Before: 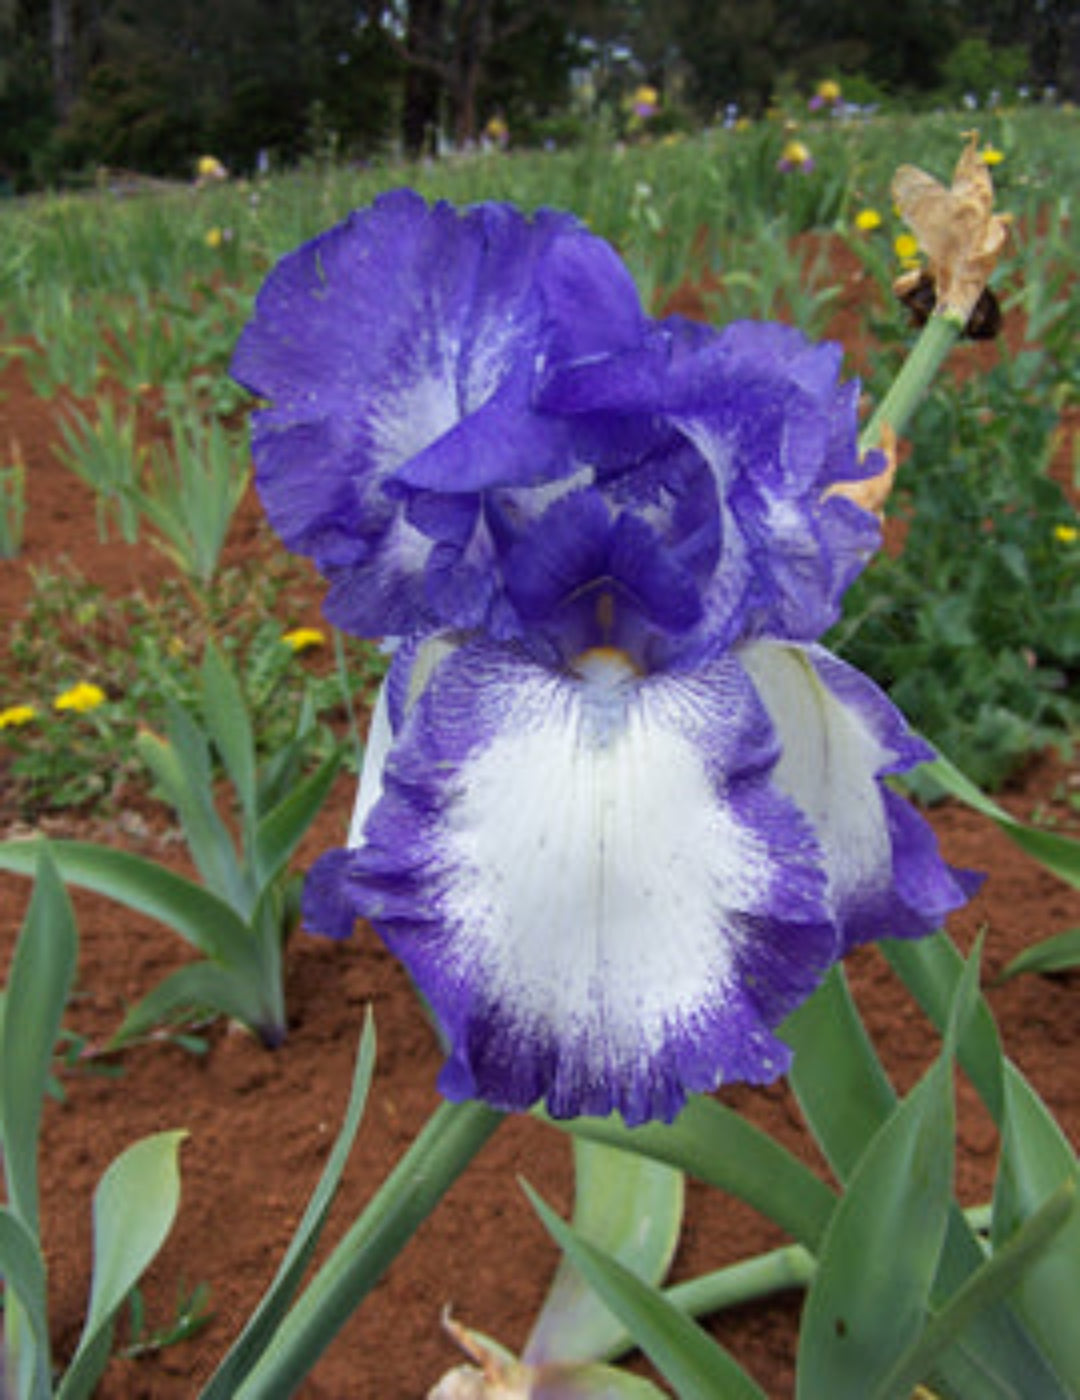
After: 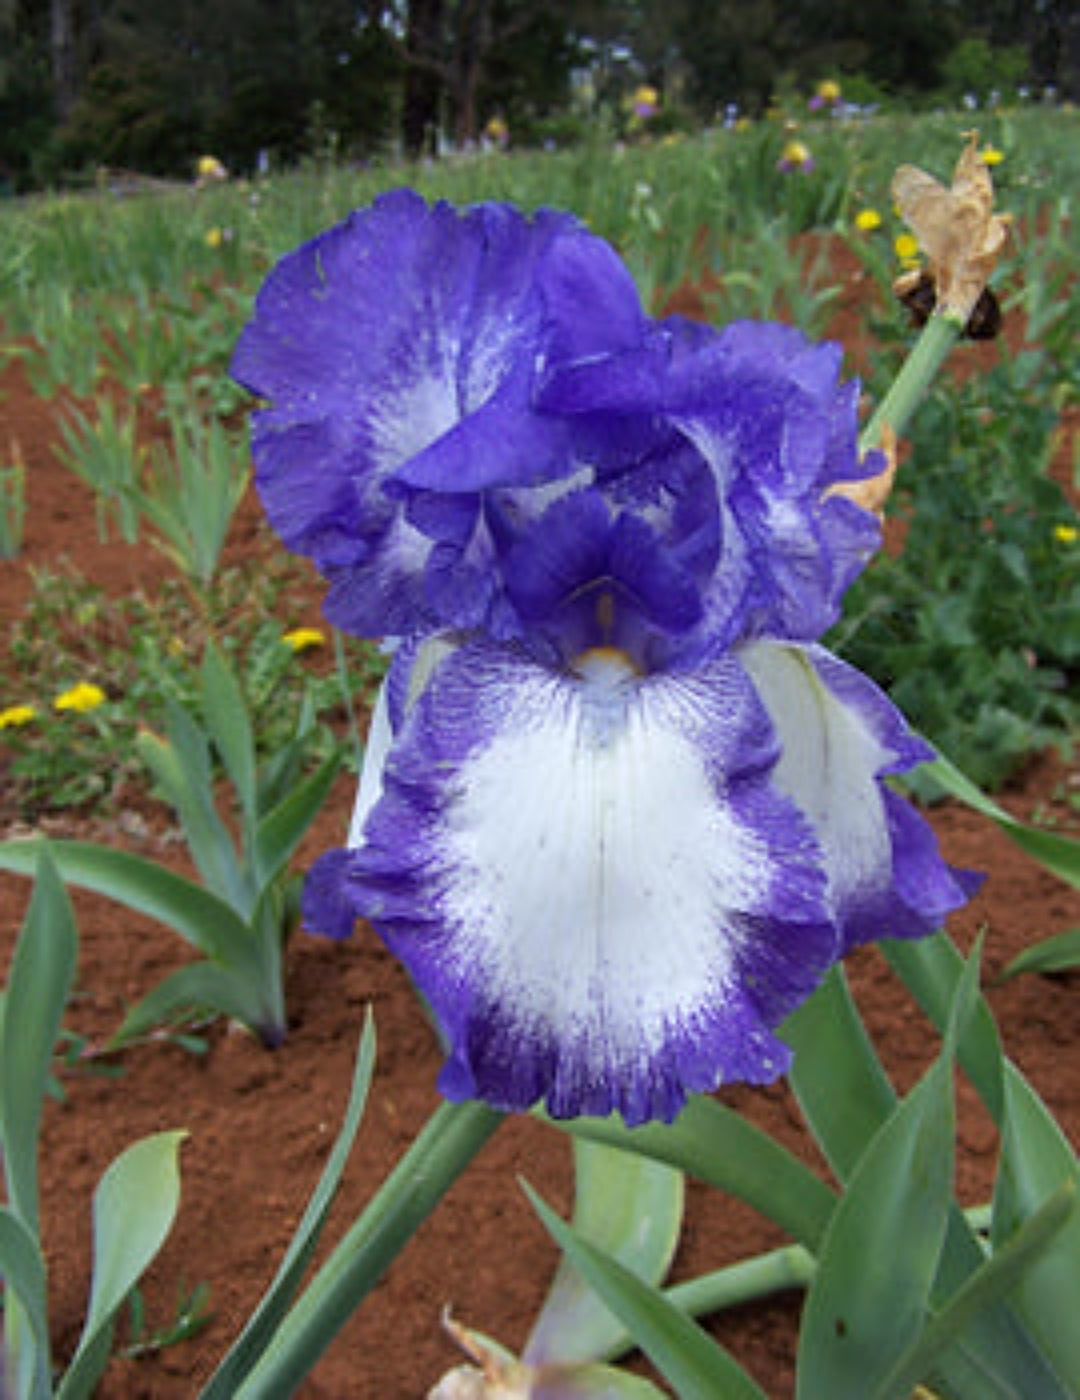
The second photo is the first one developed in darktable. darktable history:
white balance: red 0.983, blue 1.036
sharpen: on, module defaults
